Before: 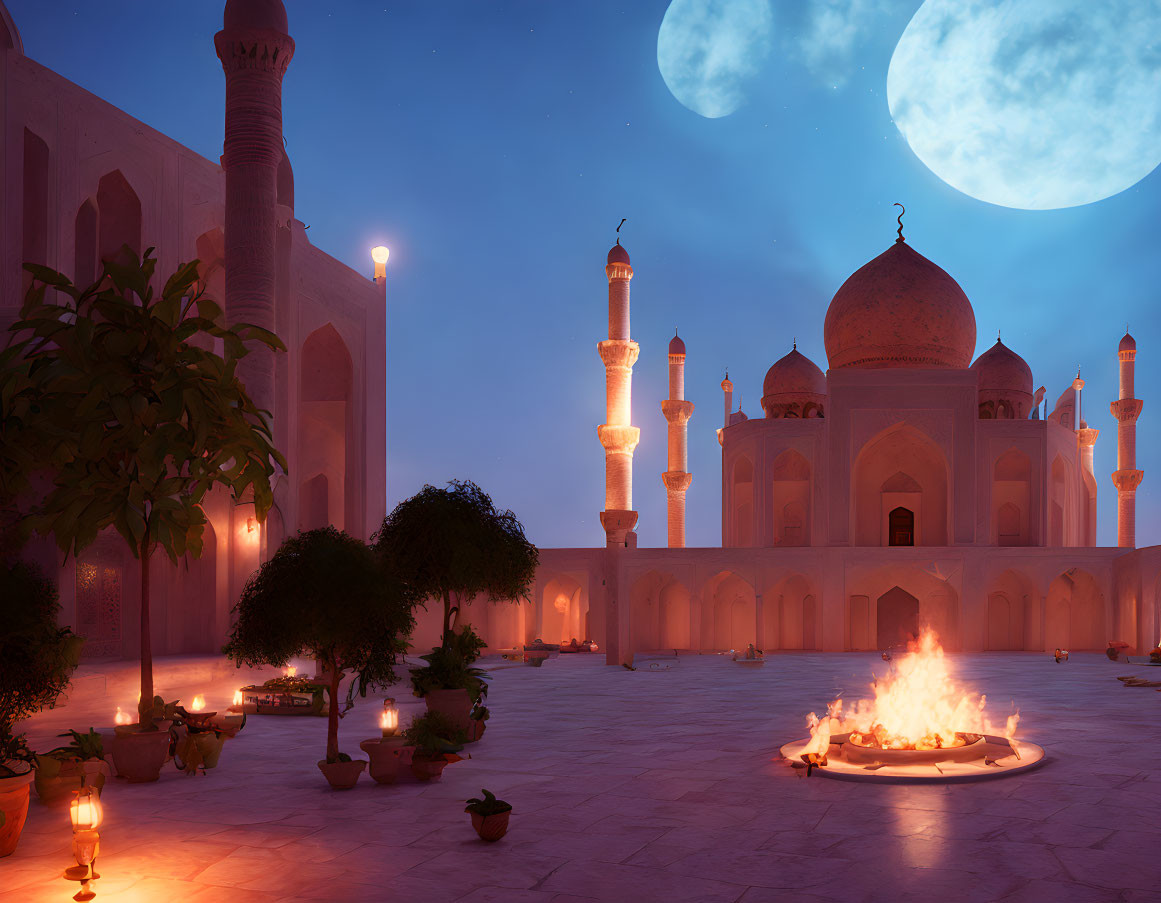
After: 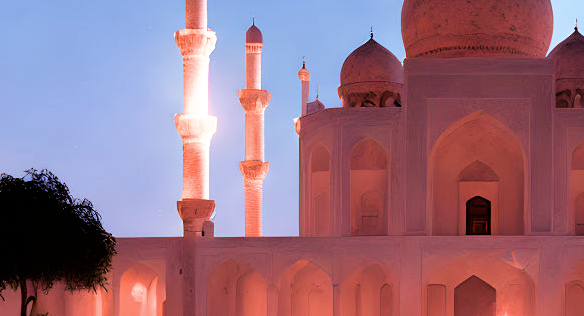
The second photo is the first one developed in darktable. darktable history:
crop: left 36.505%, top 34.515%, right 13.111%, bottom 30.46%
filmic rgb: black relative exposure -5.02 EV, white relative exposure 3.2 EV, hardness 3.45, contrast 1.204, highlights saturation mix -49.88%
contrast brightness saturation: contrast 0.01, saturation -0.065
exposure: exposure 1.001 EV, compensate highlight preservation false
